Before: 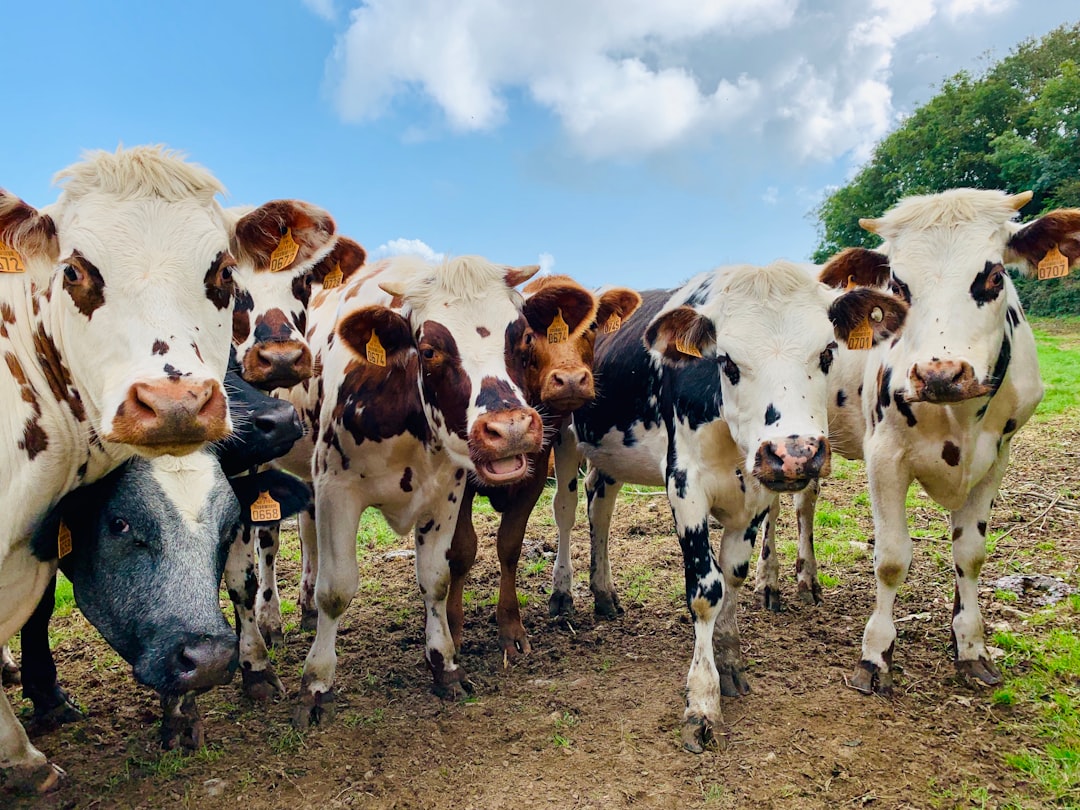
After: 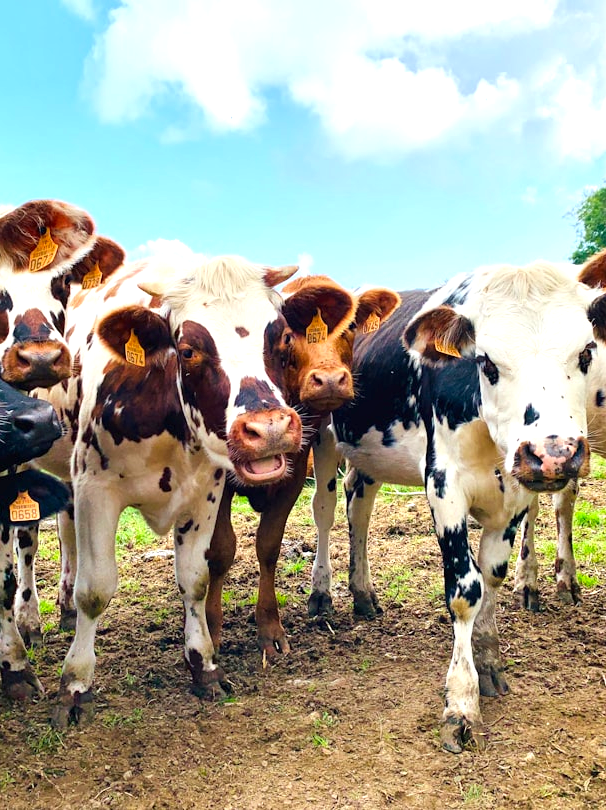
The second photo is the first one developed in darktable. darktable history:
exposure: exposure 0.781 EV, compensate exposure bias true, compensate highlight preservation false
crop and rotate: left 22.471%, right 21.369%
color correction: highlights b* 0.044, saturation 1.1
